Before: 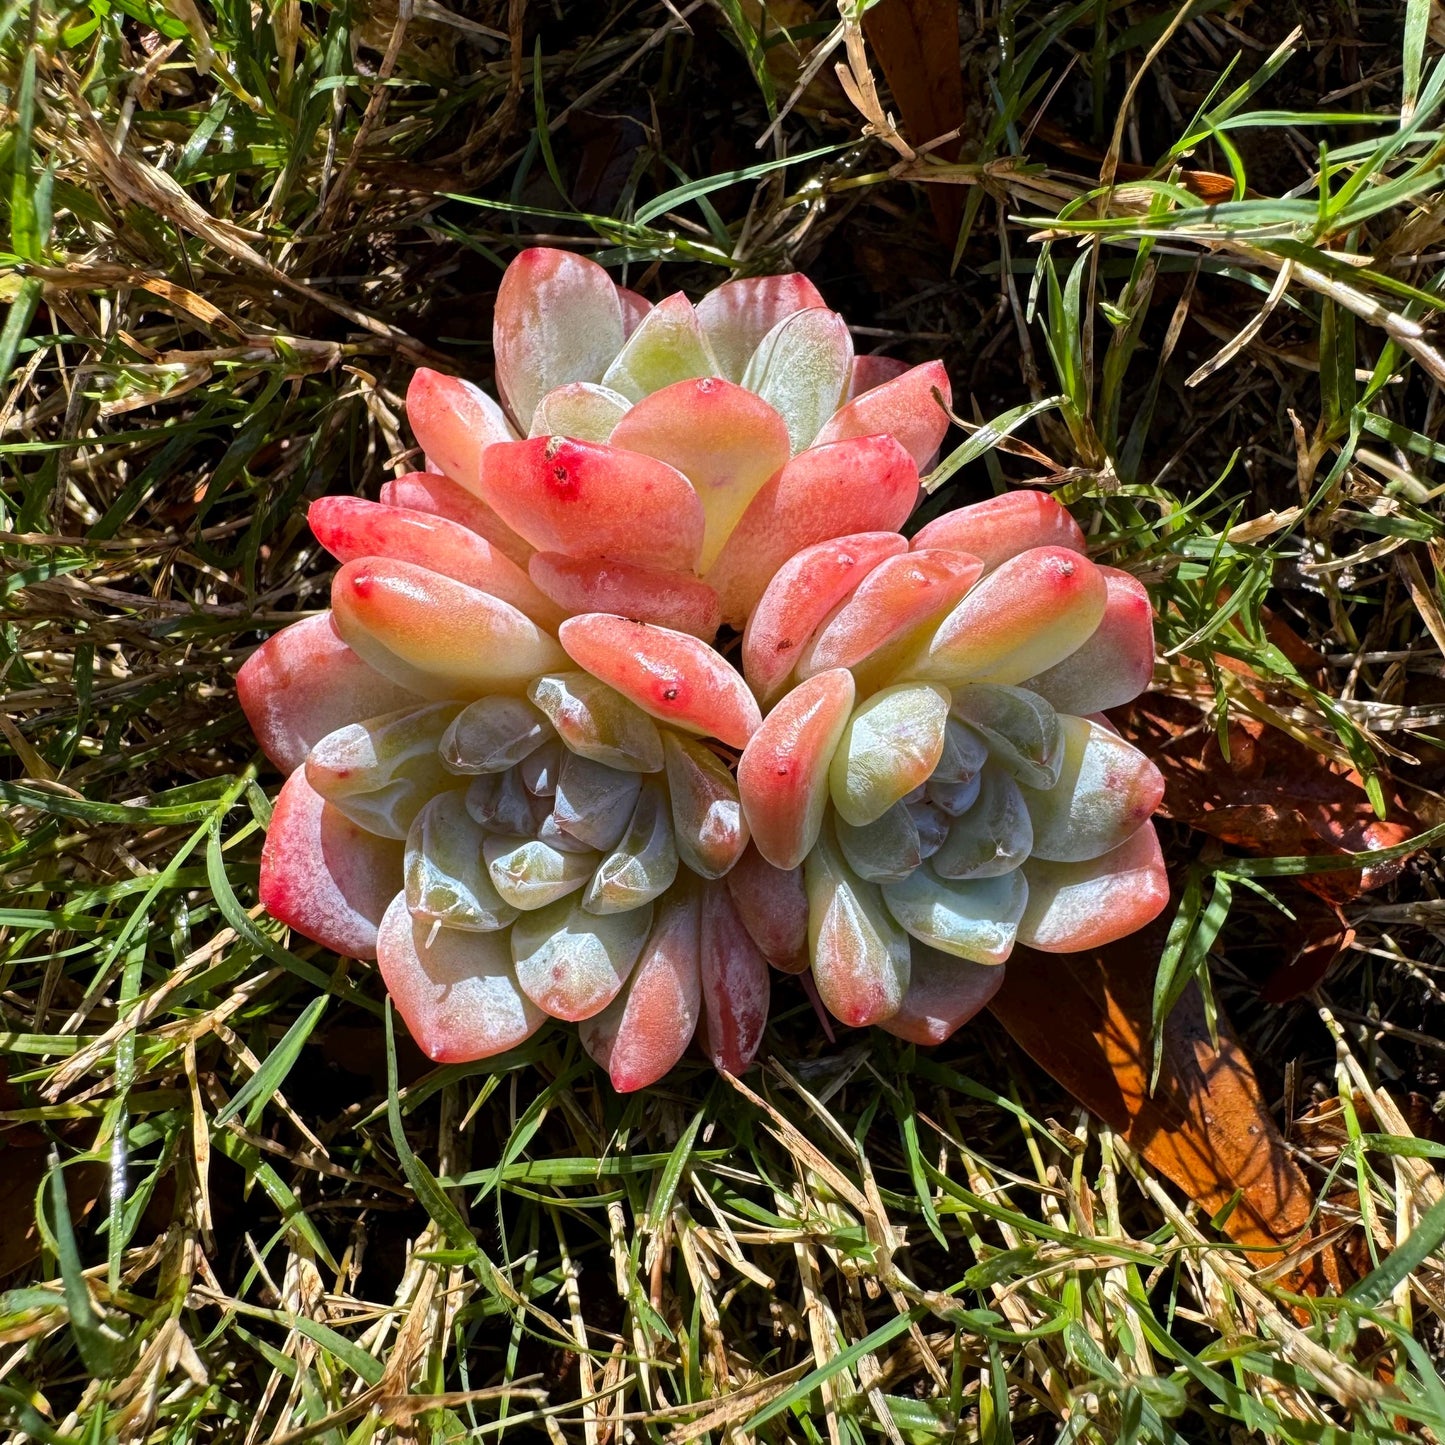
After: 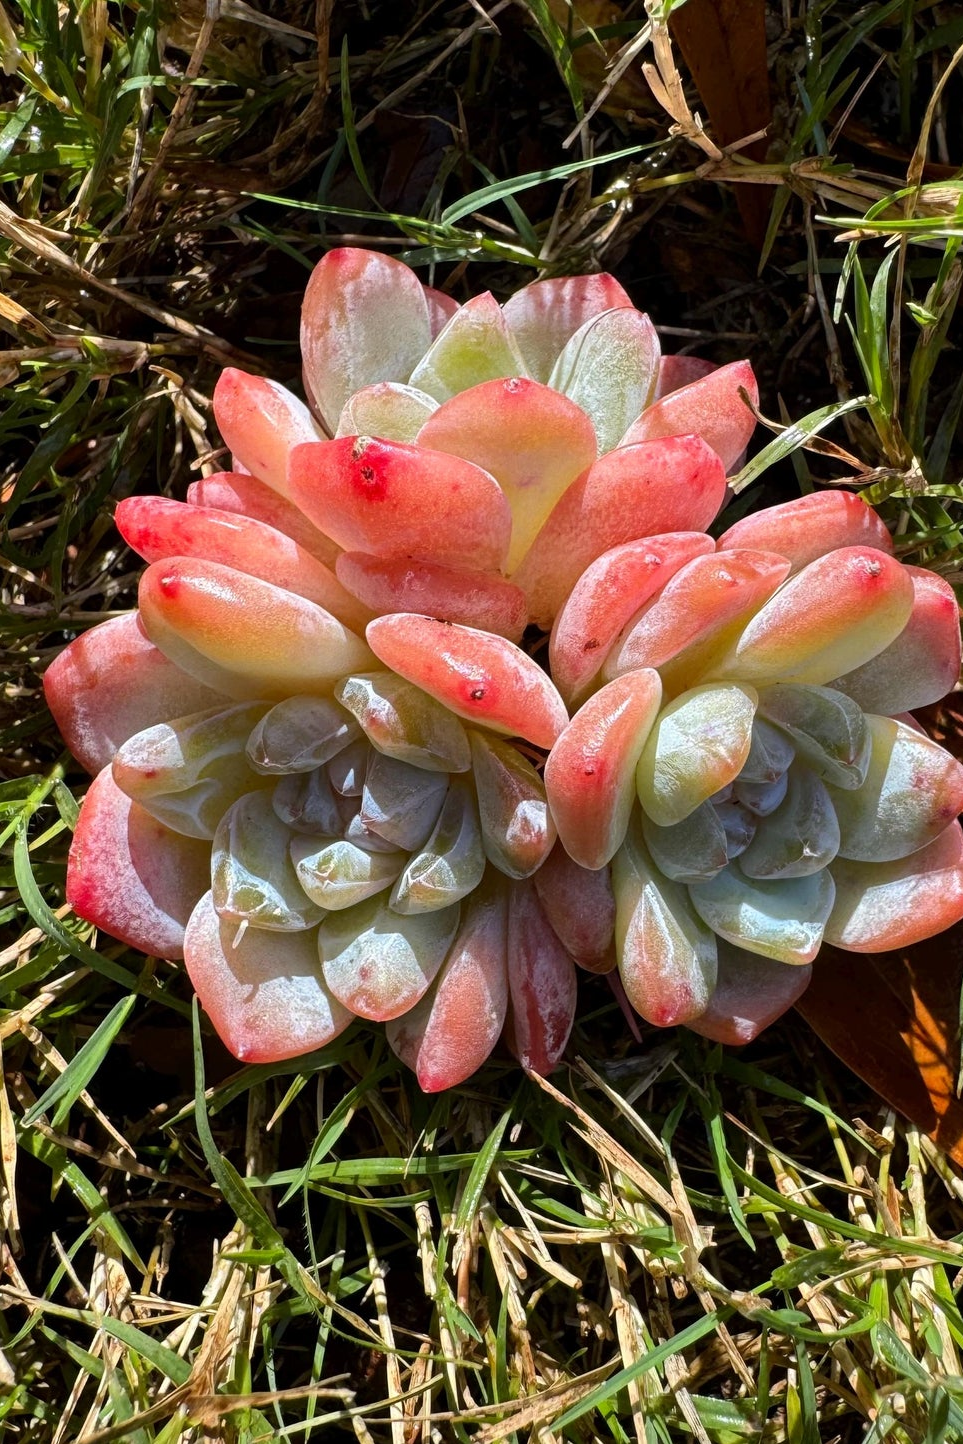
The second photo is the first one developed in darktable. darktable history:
crop and rotate: left 13.409%, right 19.924%
